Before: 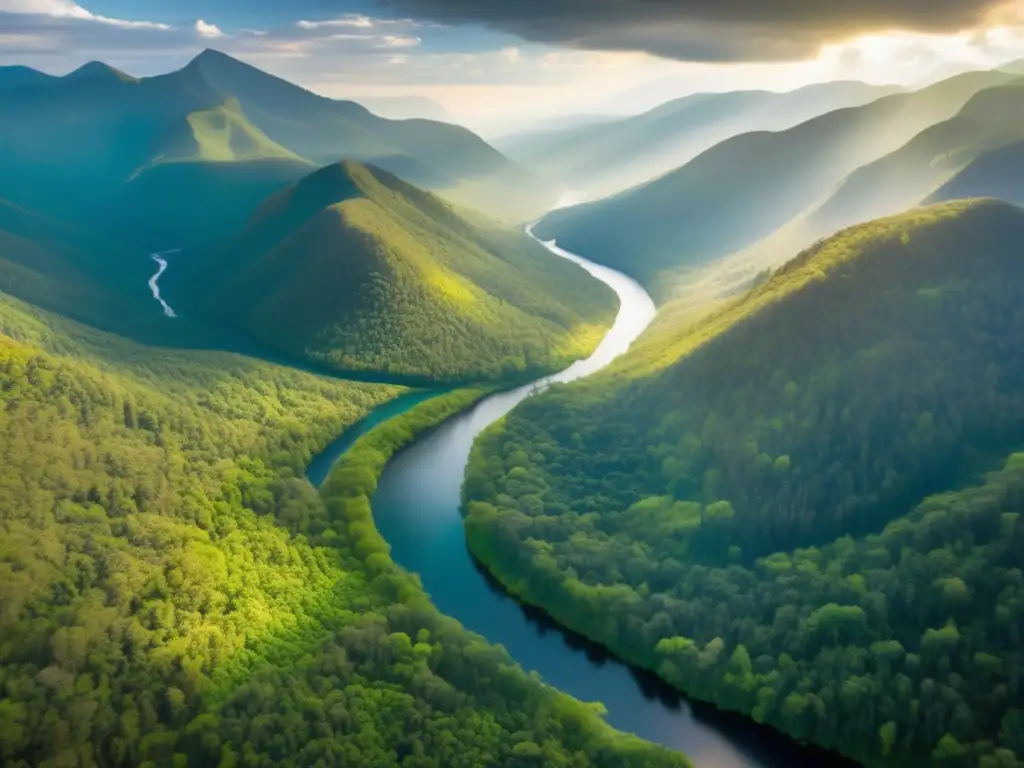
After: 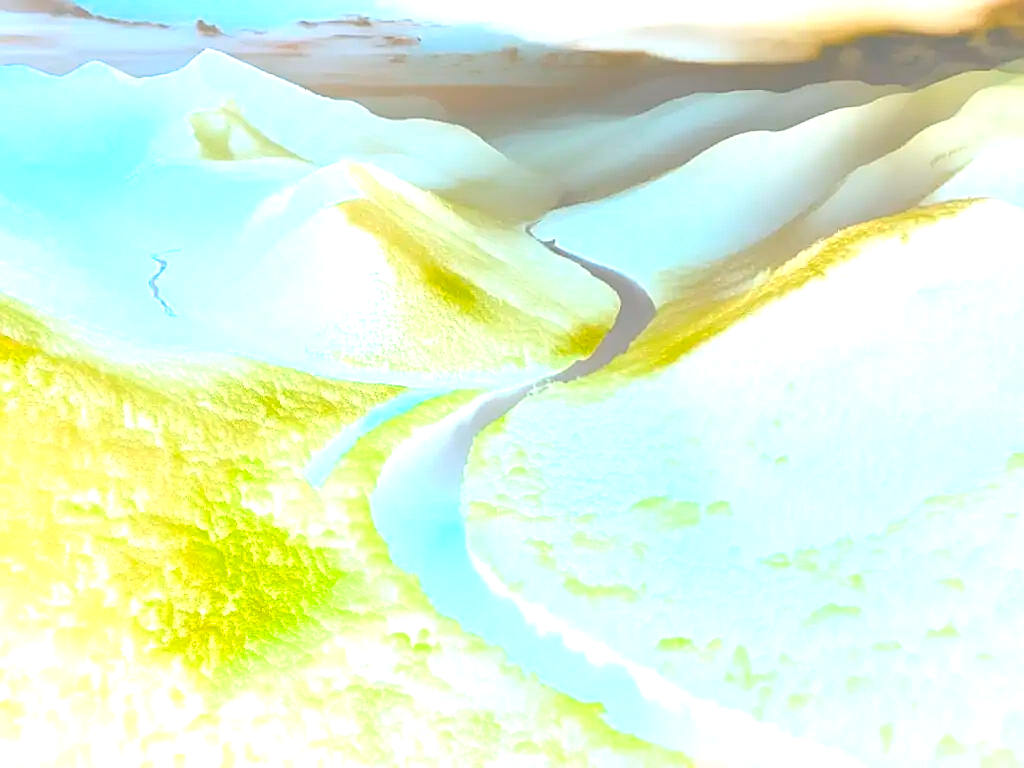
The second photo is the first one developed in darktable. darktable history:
exposure: black level correction 0, exposure 2.138 EV, compensate exposure bias true, compensate highlight preservation false
sharpen: radius 1.4, amount 1.25, threshold 0.7
bloom: size 70%, threshold 25%, strength 70%
